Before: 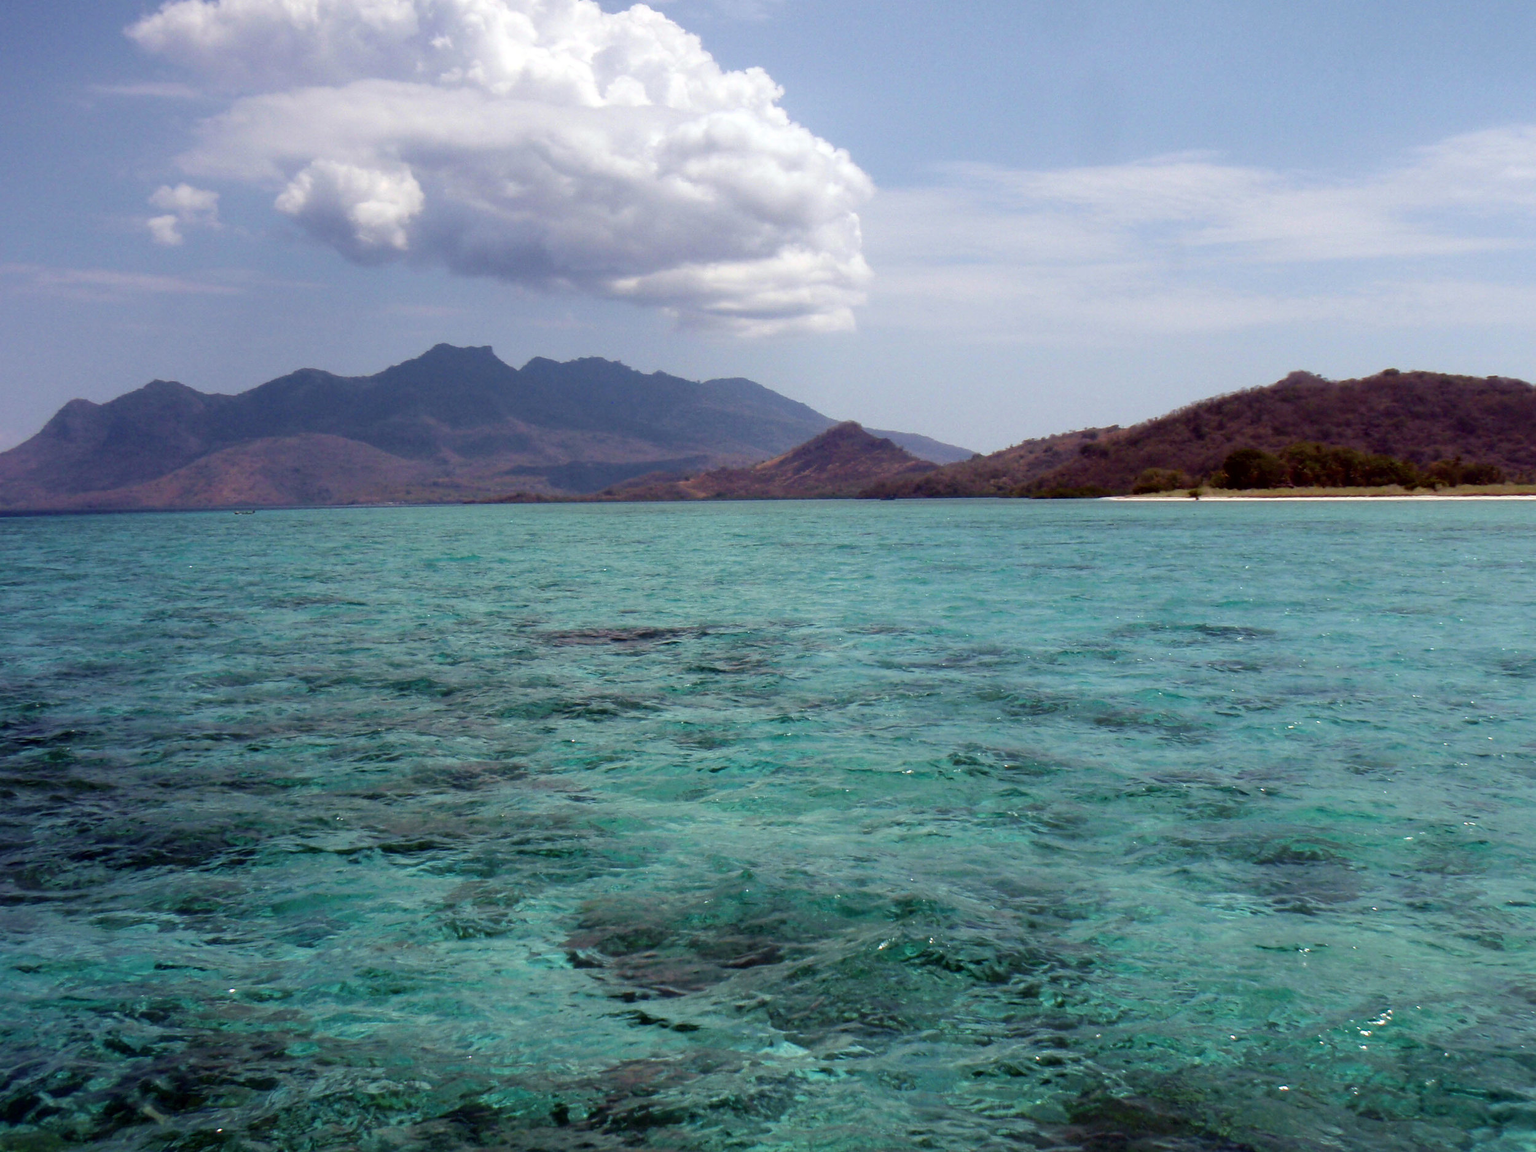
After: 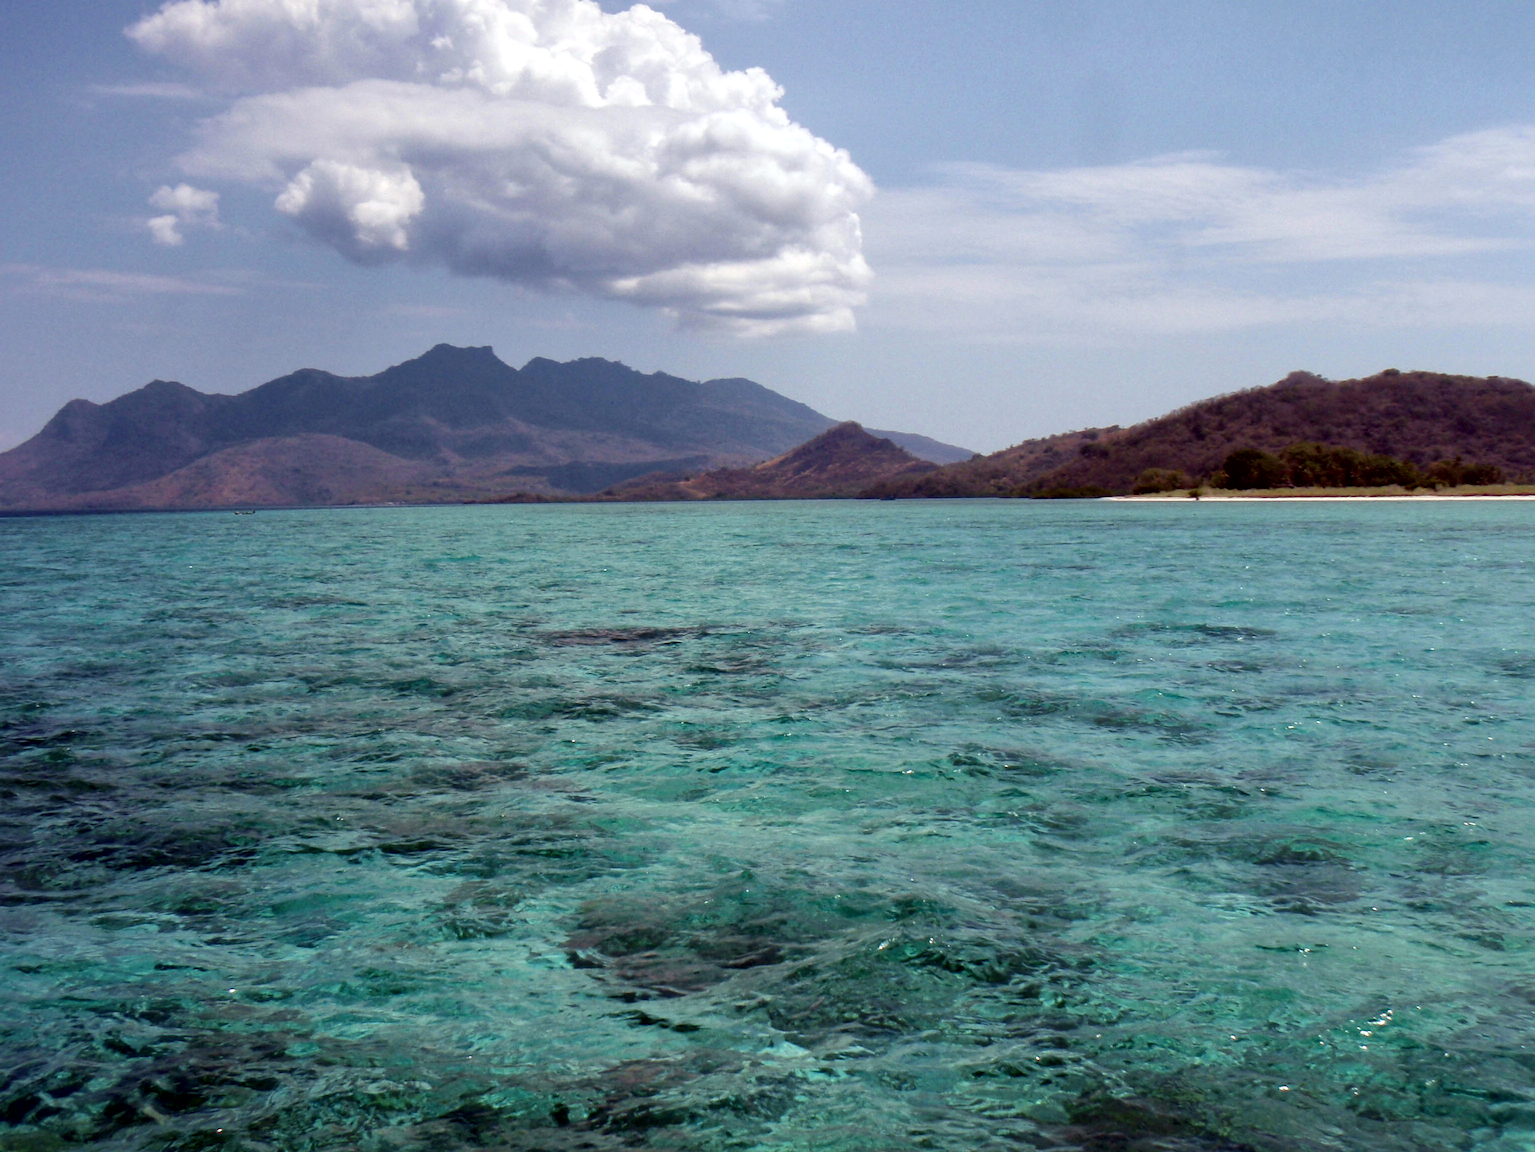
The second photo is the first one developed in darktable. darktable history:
local contrast: mode bilateral grid, contrast 19, coarseness 50, detail 132%, midtone range 0.2
